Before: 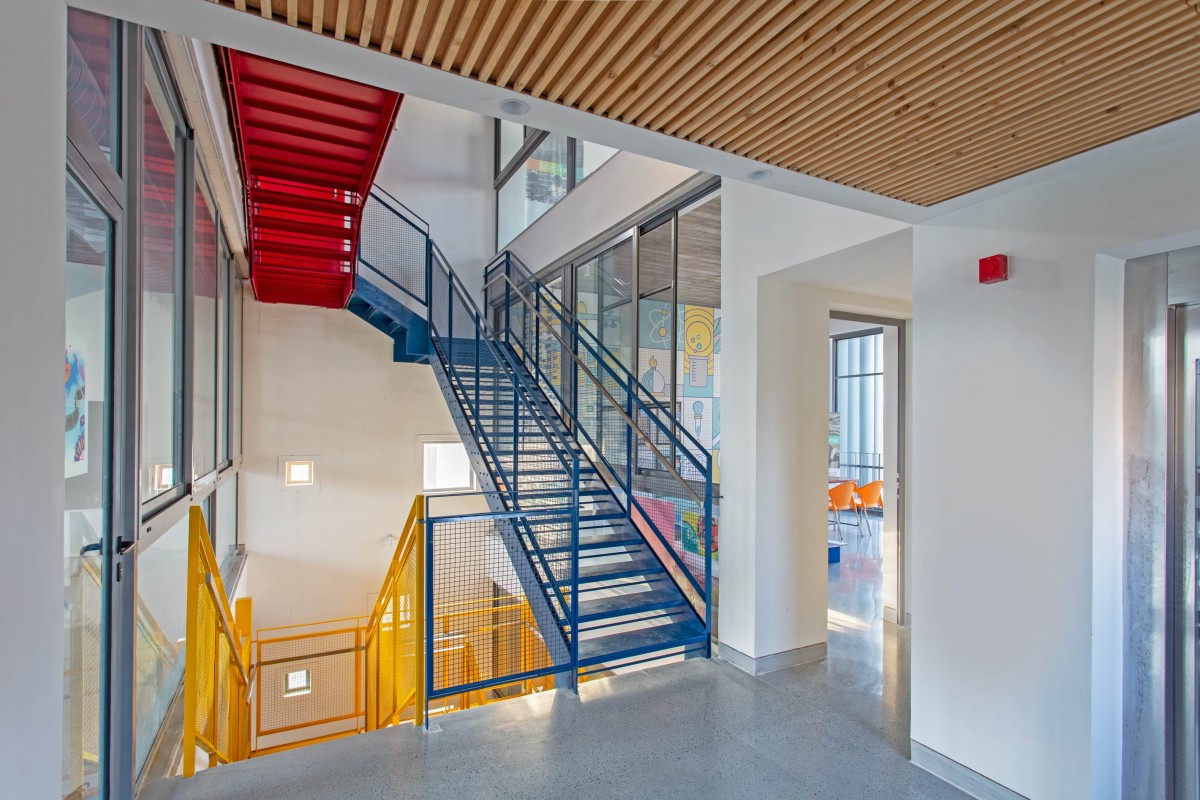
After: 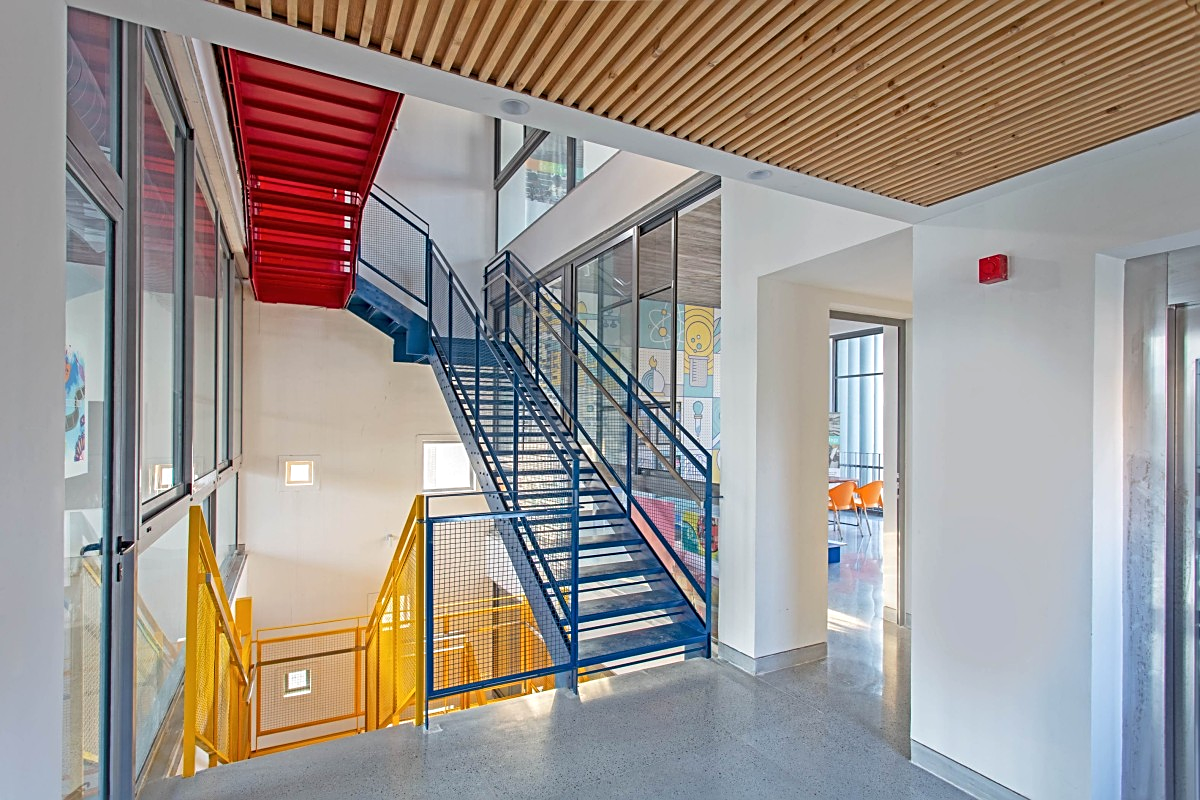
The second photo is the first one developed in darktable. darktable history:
sharpen: on, module defaults
color correction: saturation 0.99
exposure: exposure 0.128 EV, compensate highlight preservation false
